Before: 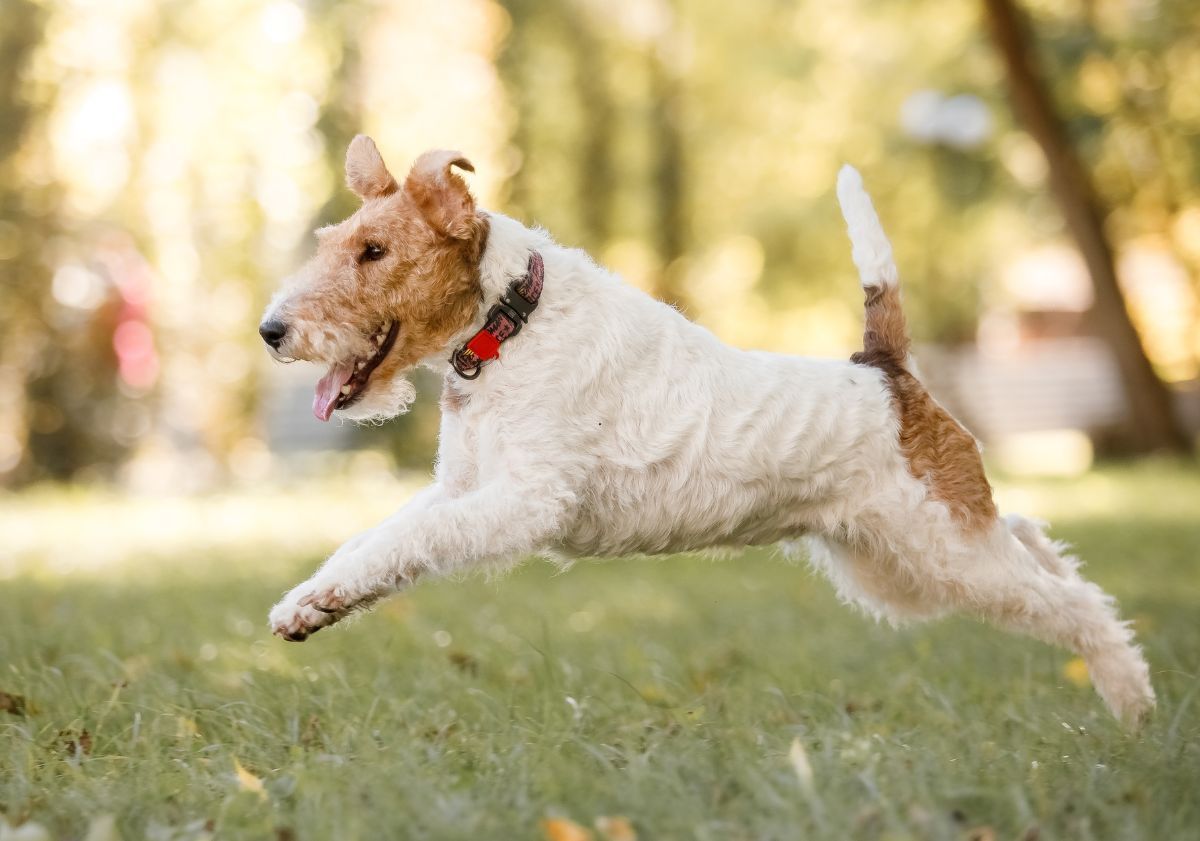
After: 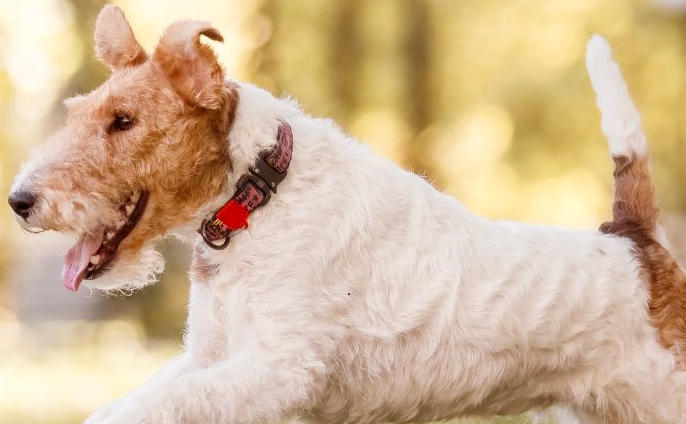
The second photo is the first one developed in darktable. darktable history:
rgb levels: mode RGB, independent channels, levels [[0, 0.474, 1], [0, 0.5, 1], [0, 0.5, 1]]
crop: left 20.932%, top 15.471%, right 21.848%, bottom 34.081%
